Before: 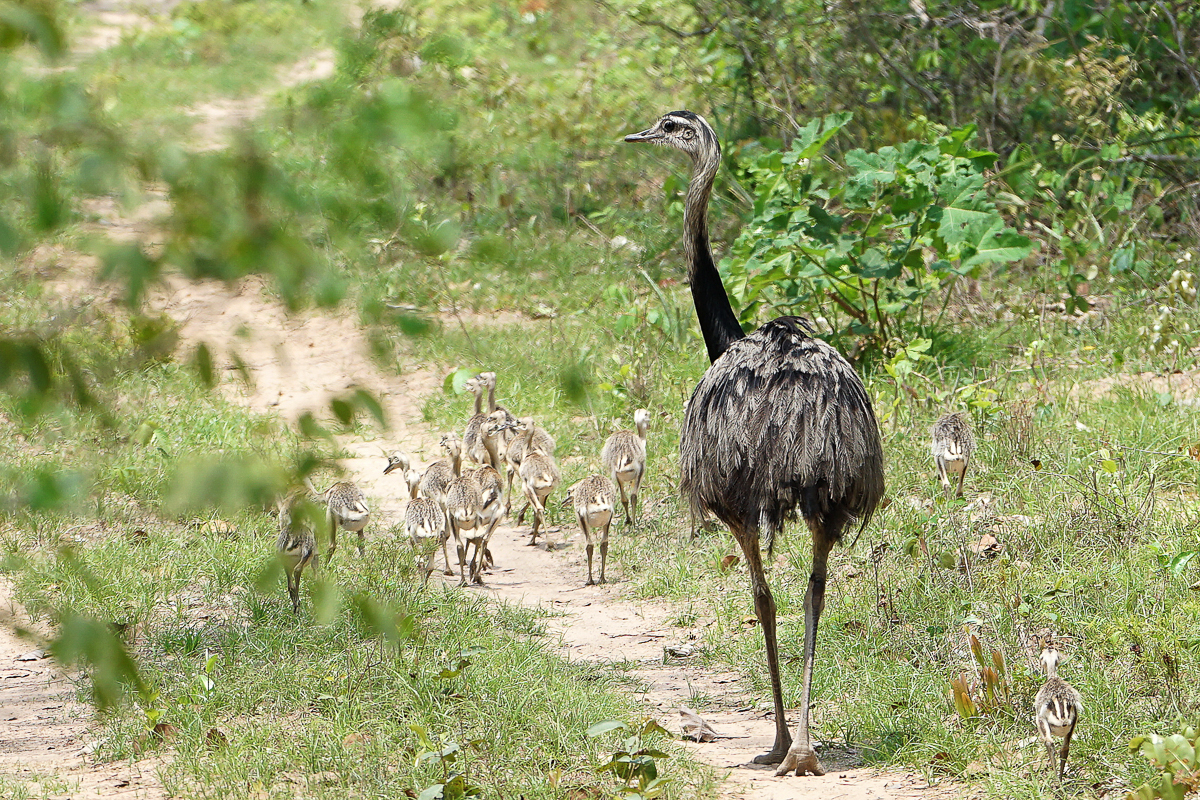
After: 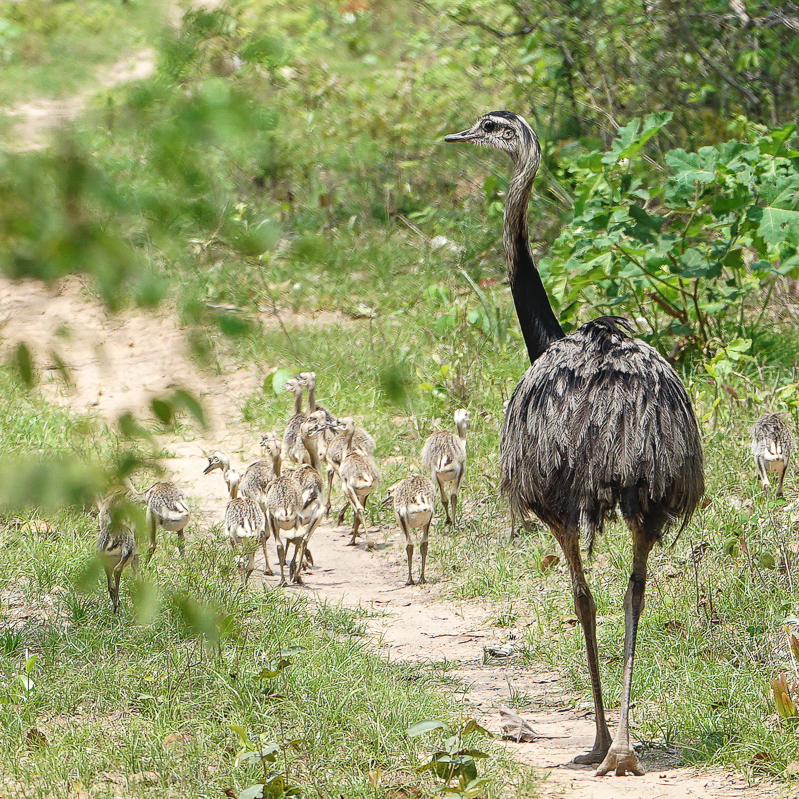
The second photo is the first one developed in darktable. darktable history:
crop and rotate: left 15.055%, right 18.278%
local contrast: detail 110%
